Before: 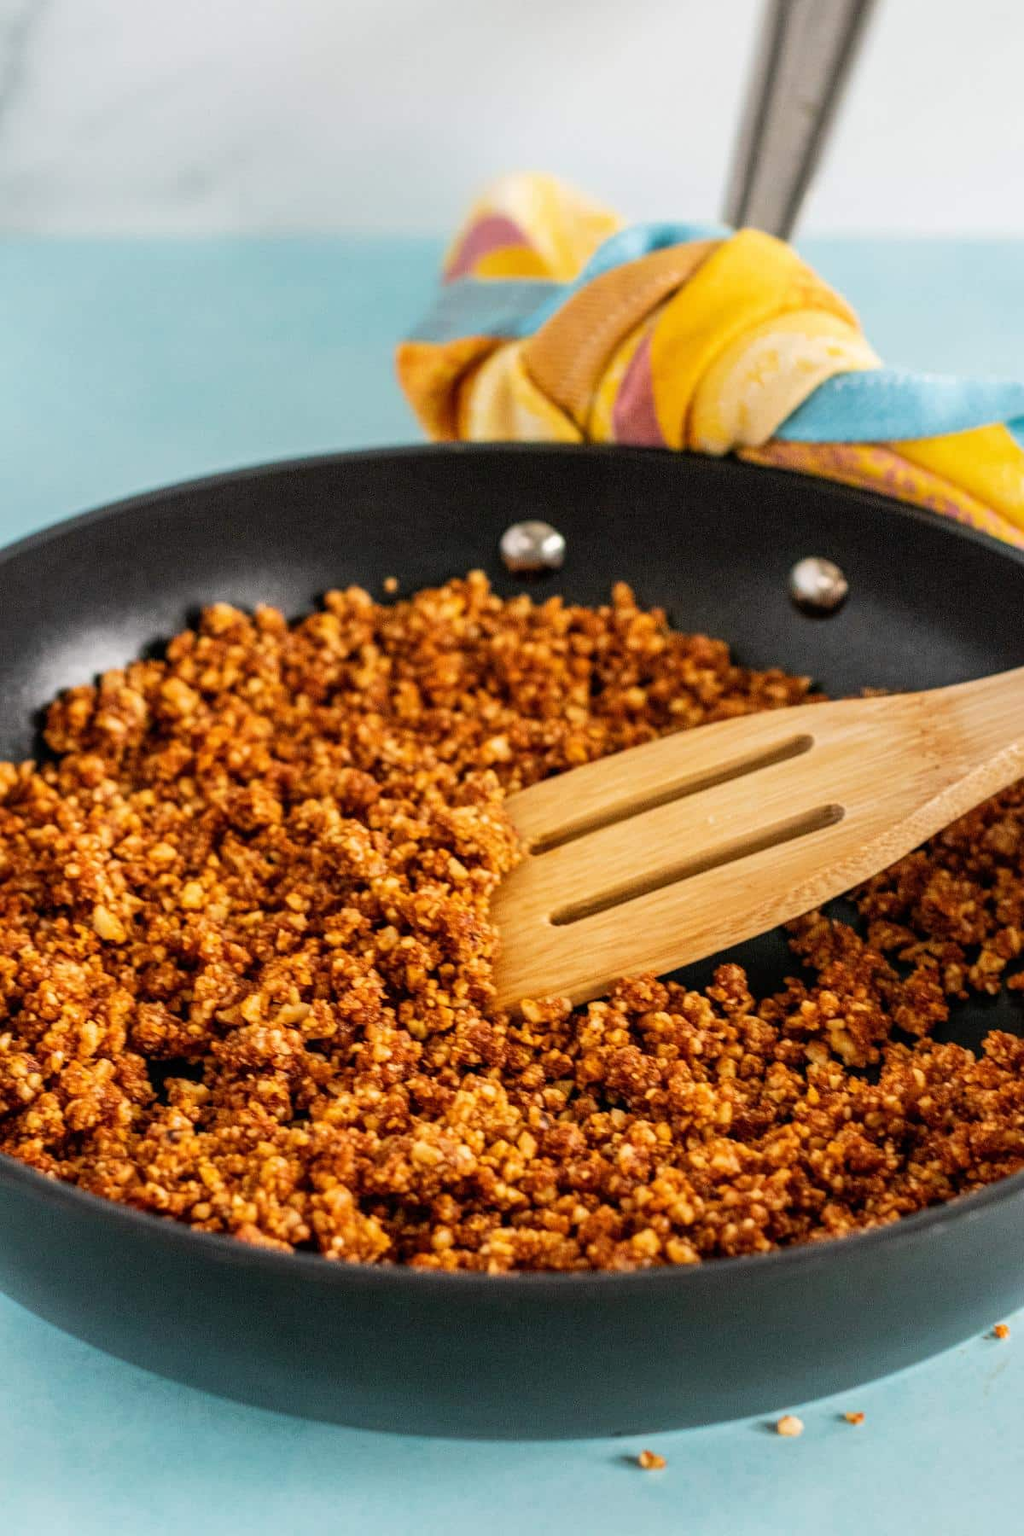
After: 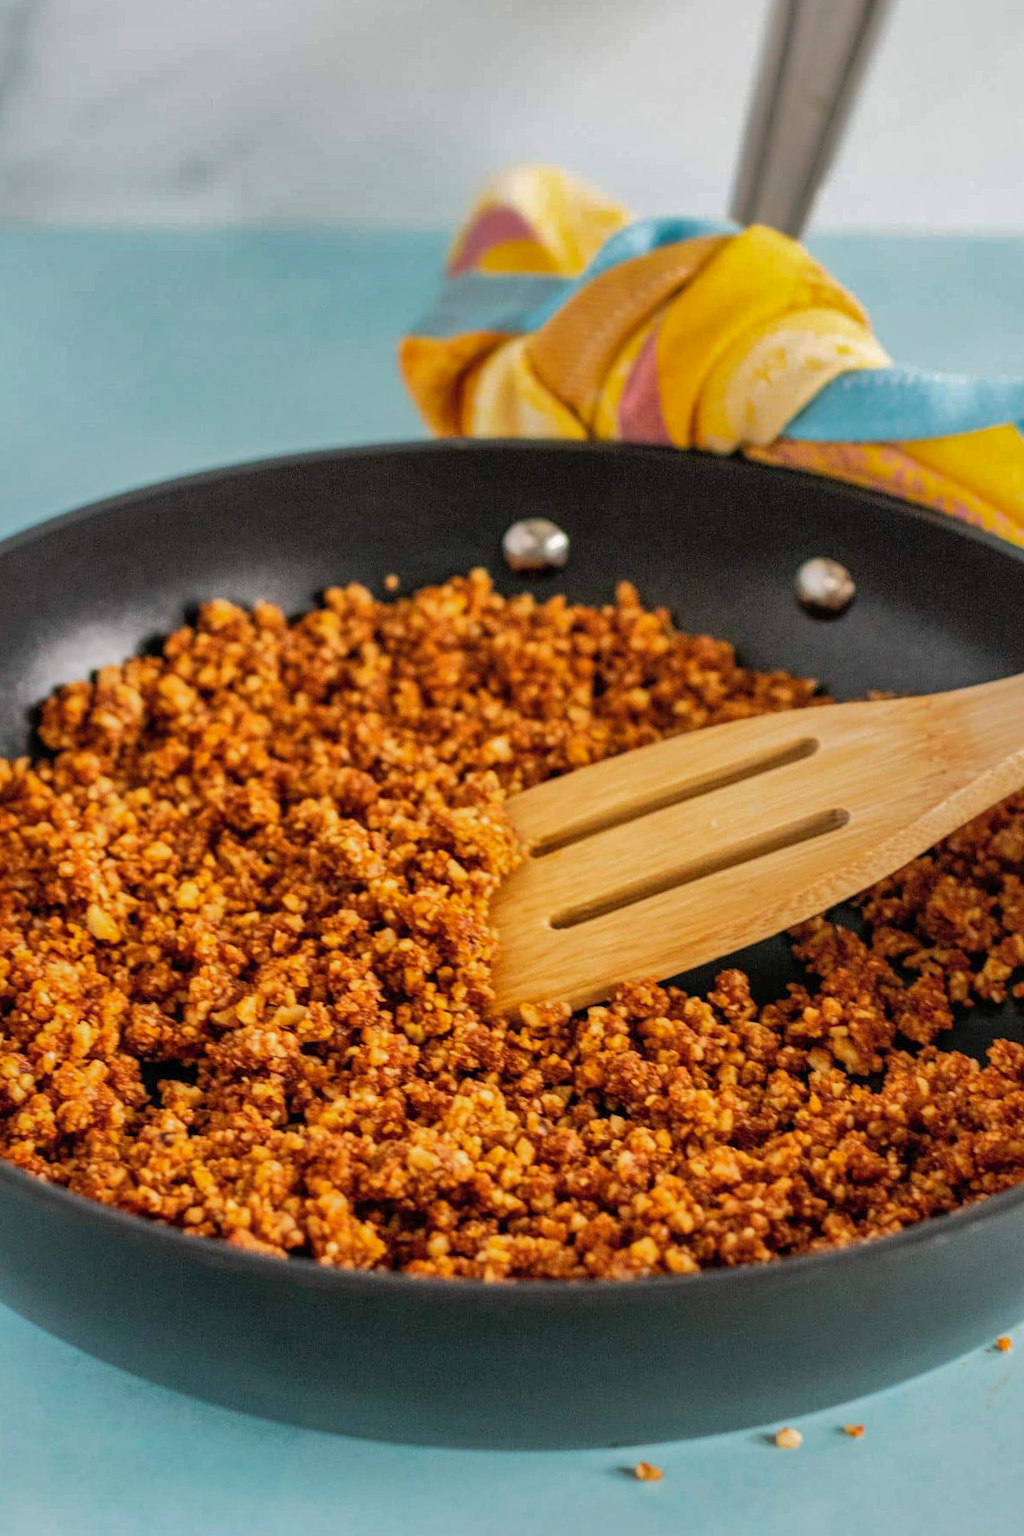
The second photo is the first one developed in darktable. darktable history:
crop and rotate: angle -0.5°
shadows and highlights: shadows 40, highlights -60
